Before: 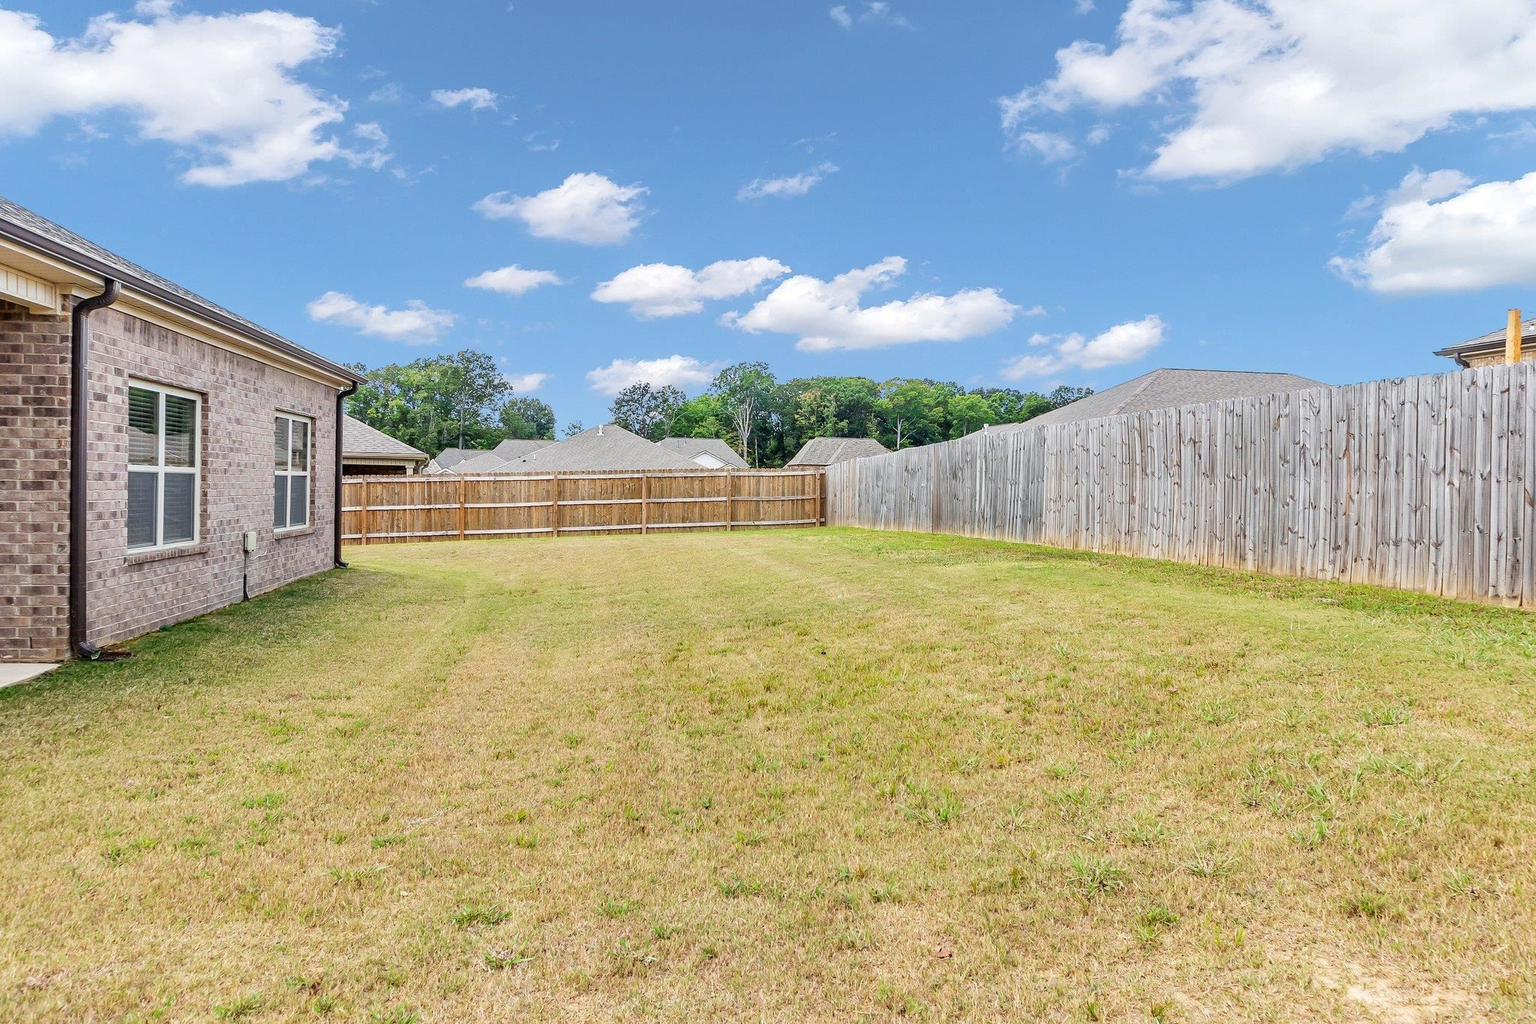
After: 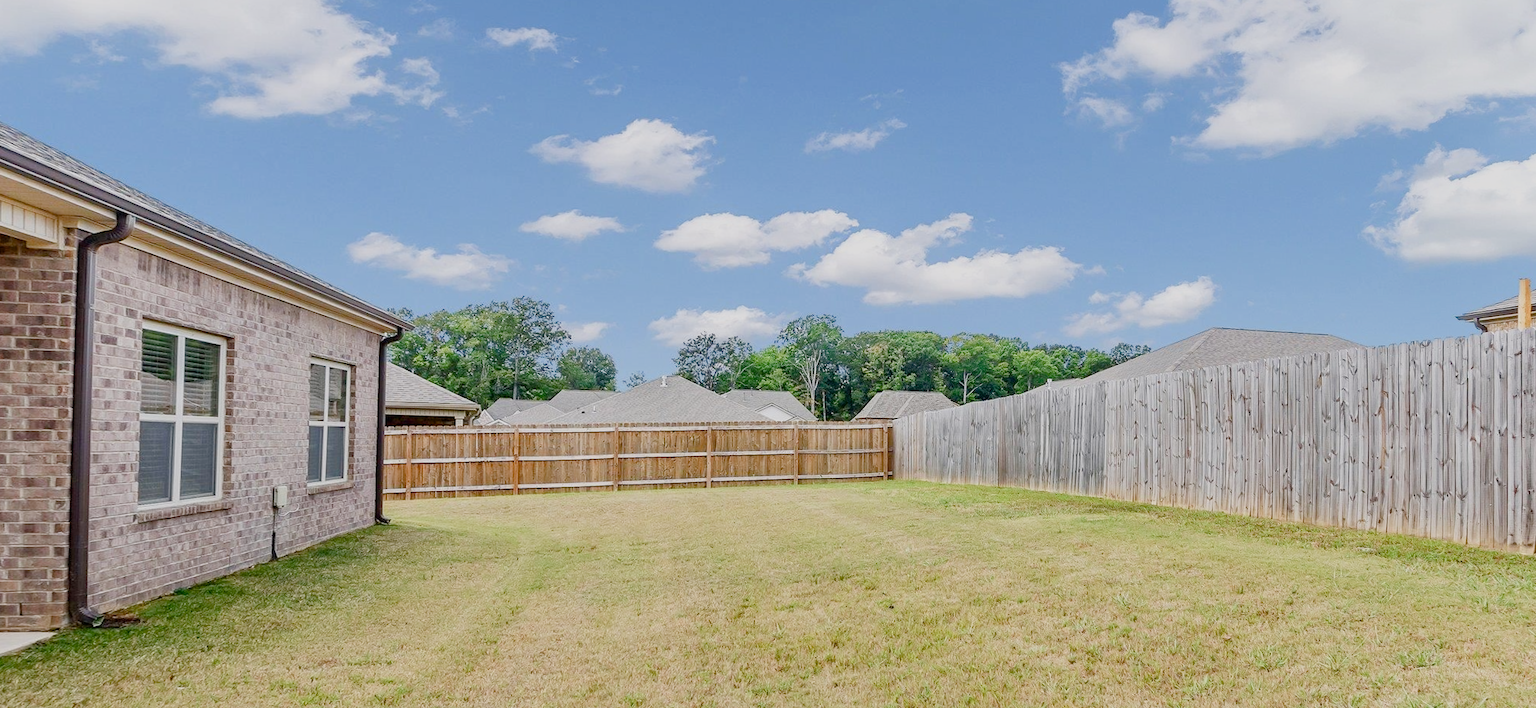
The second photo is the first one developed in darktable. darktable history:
sigmoid: contrast 1.22, skew 0.65
crop: bottom 24.967%
rotate and perspective: rotation -0.013°, lens shift (vertical) -0.027, lens shift (horizontal) 0.178, crop left 0.016, crop right 0.989, crop top 0.082, crop bottom 0.918
color balance rgb: shadows lift › chroma 1%, shadows lift › hue 113°, highlights gain › chroma 0.2%, highlights gain › hue 333°, perceptual saturation grading › global saturation 20%, perceptual saturation grading › highlights -50%, perceptual saturation grading › shadows 25%, contrast -10%
